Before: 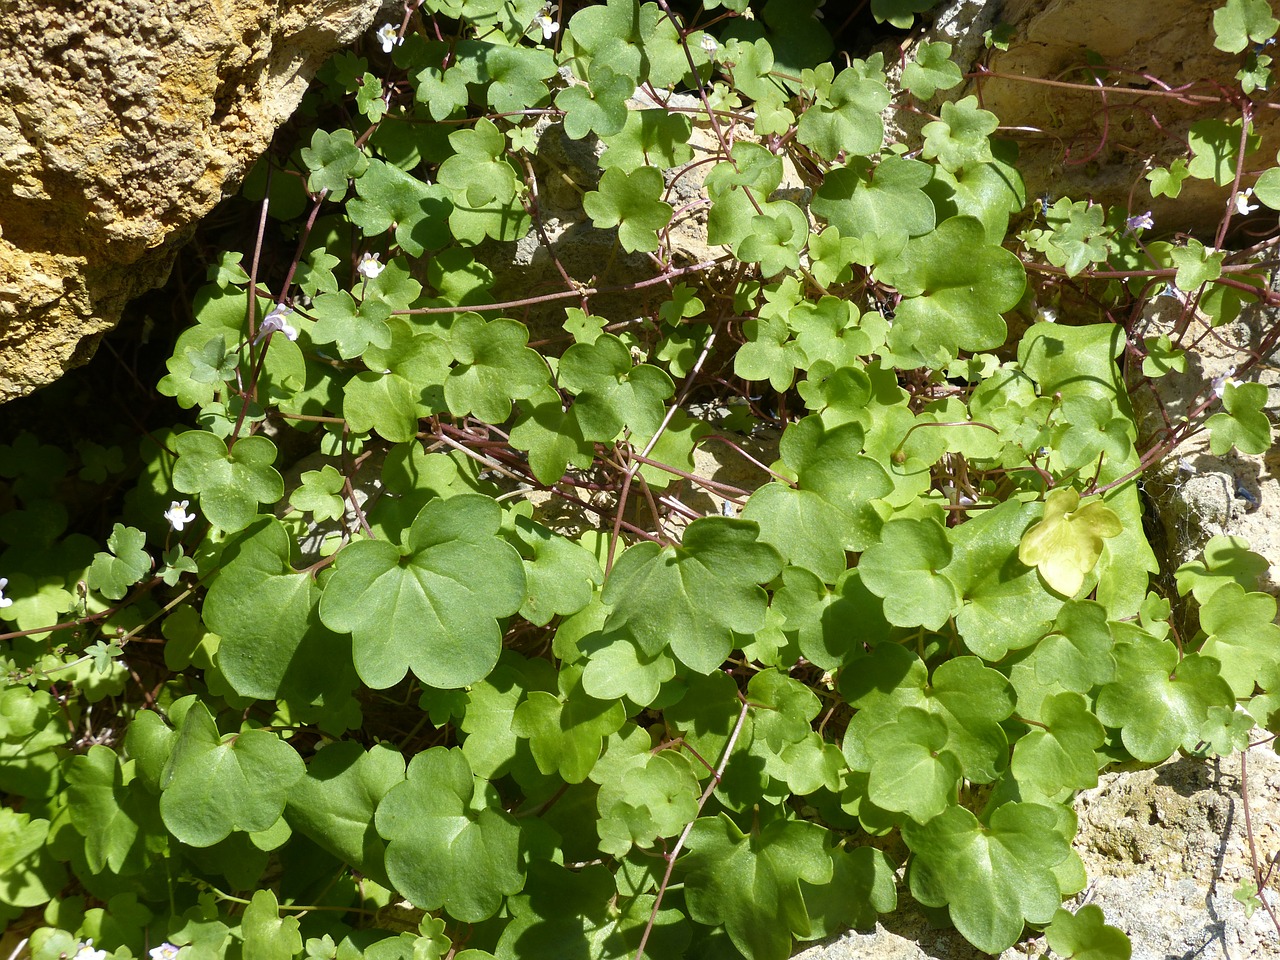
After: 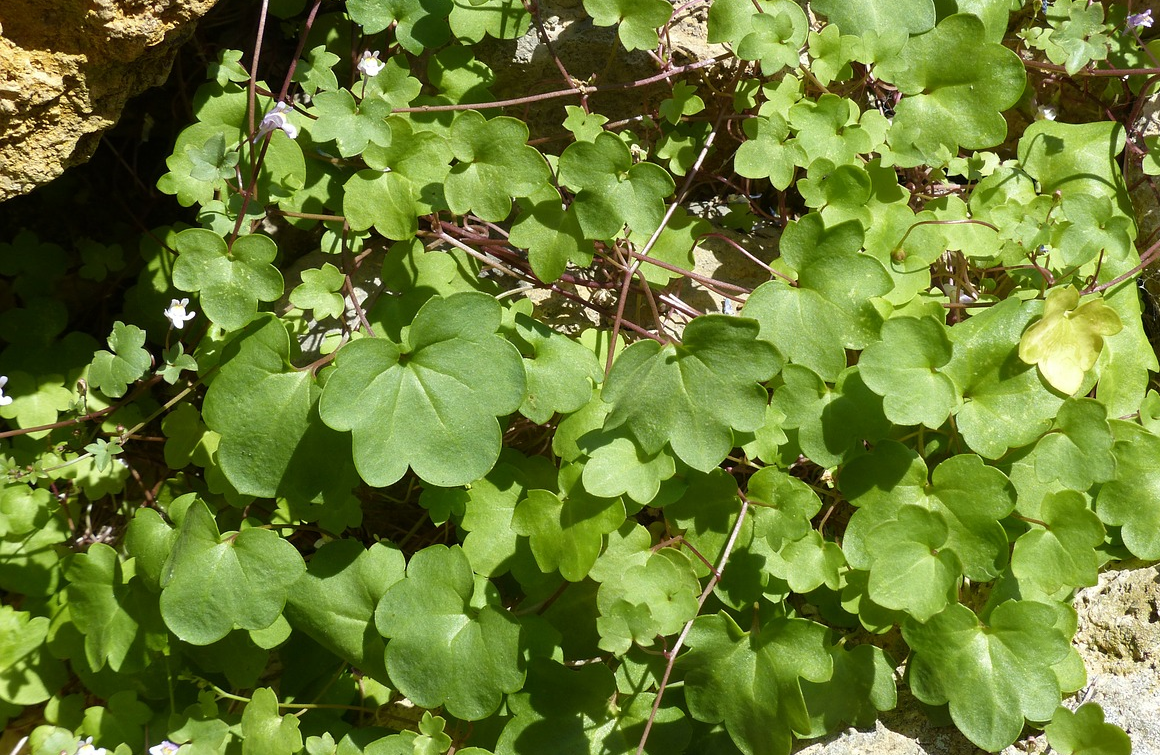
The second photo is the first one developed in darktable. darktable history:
crop: top 21.064%, right 9.343%, bottom 0.278%
